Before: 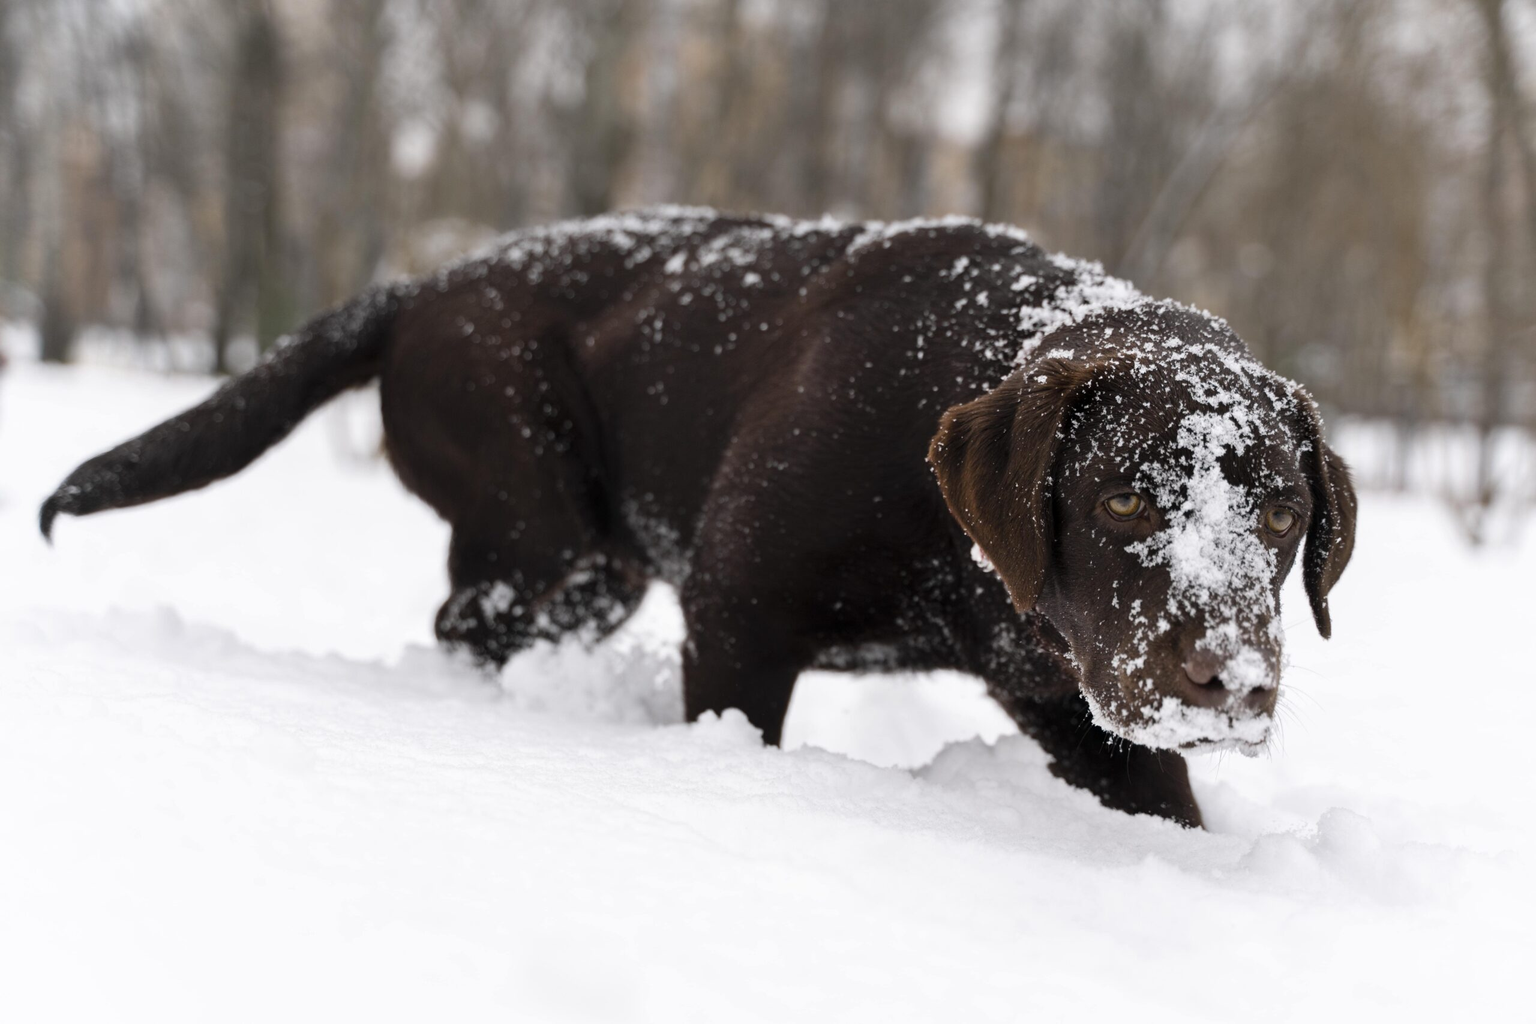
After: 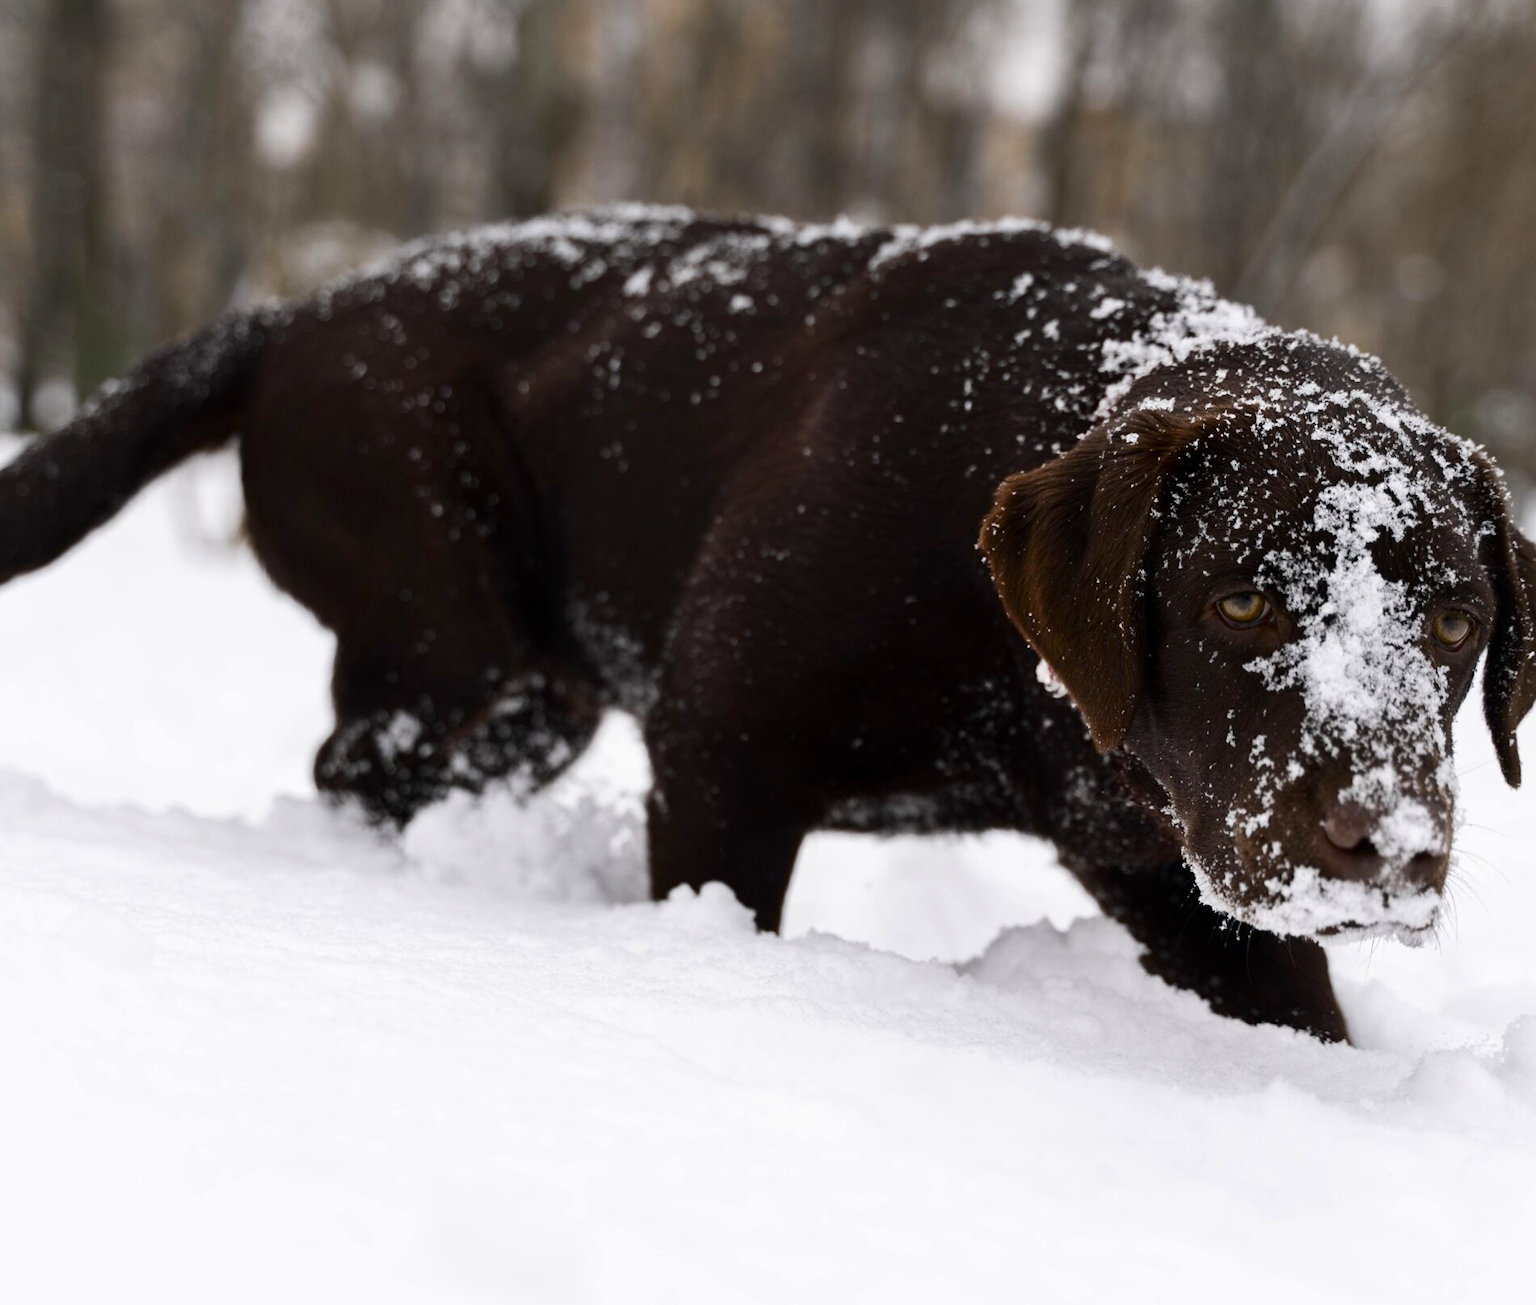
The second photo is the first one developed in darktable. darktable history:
contrast brightness saturation: contrast 0.122, brightness -0.123, saturation 0.195
crop and rotate: left 13.139%, top 5.309%, right 12.565%
